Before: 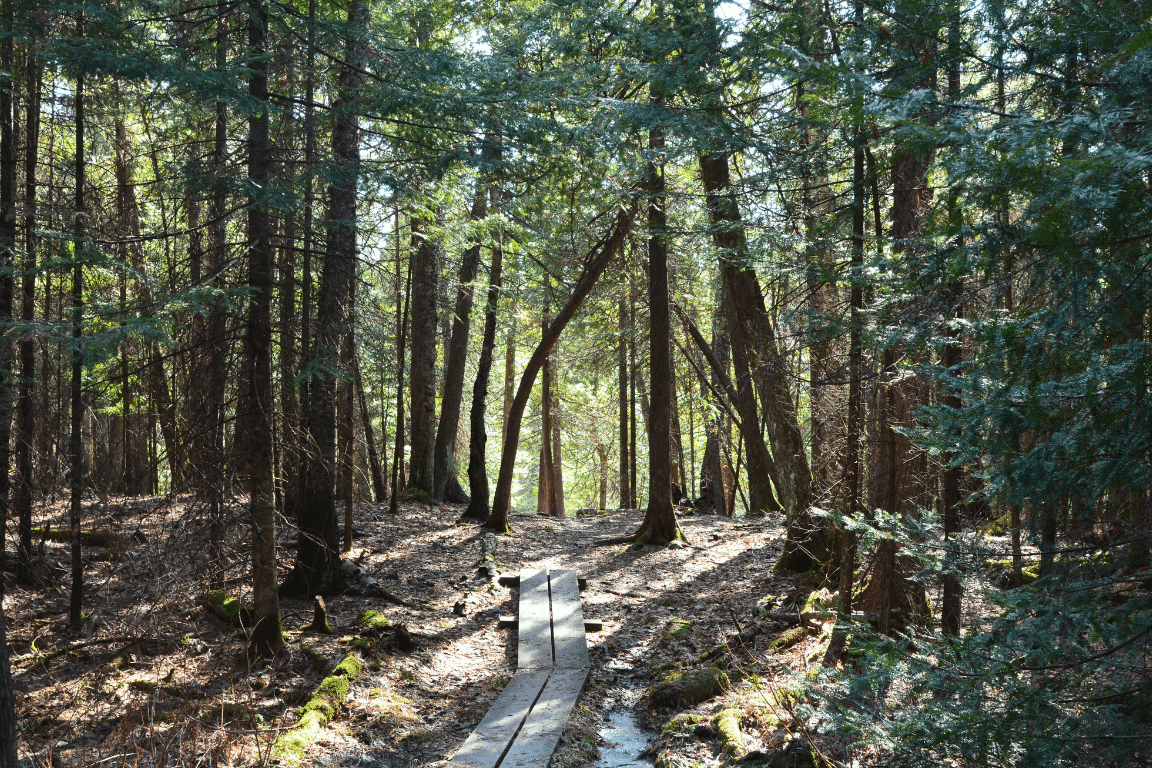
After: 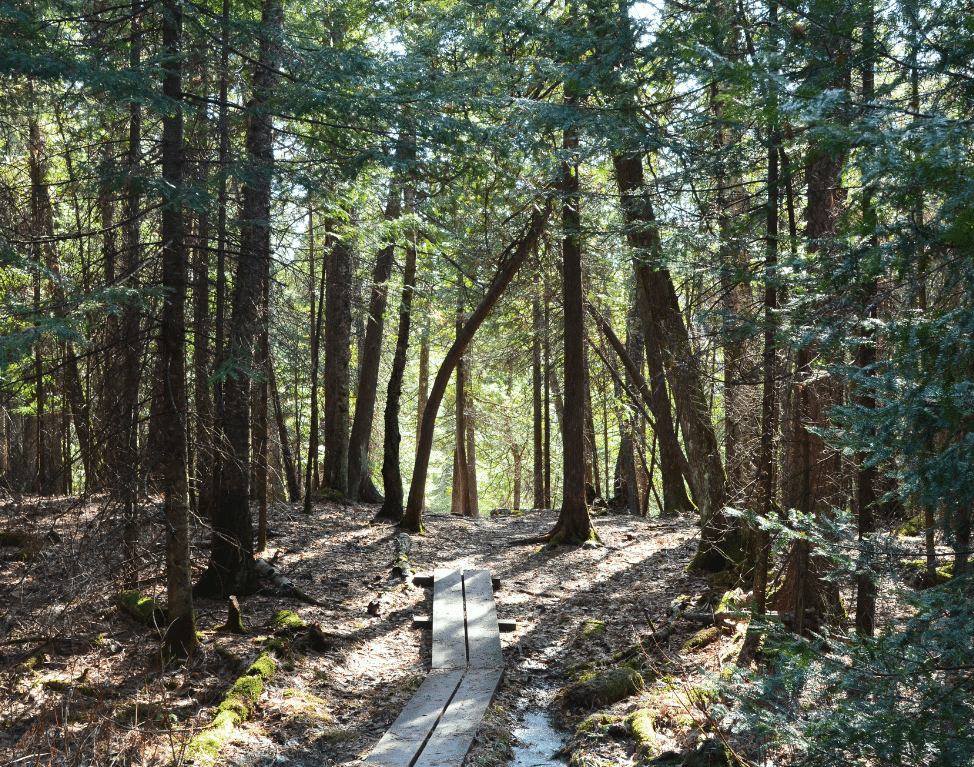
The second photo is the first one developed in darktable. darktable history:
crop: left 7.508%, right 7.86%
